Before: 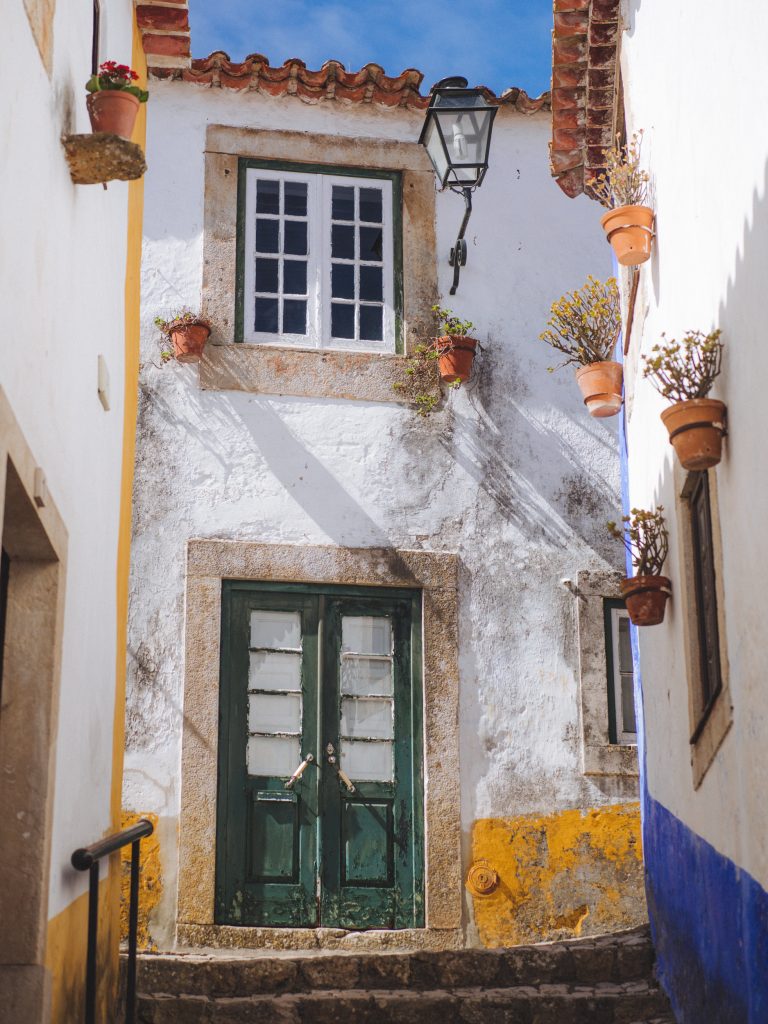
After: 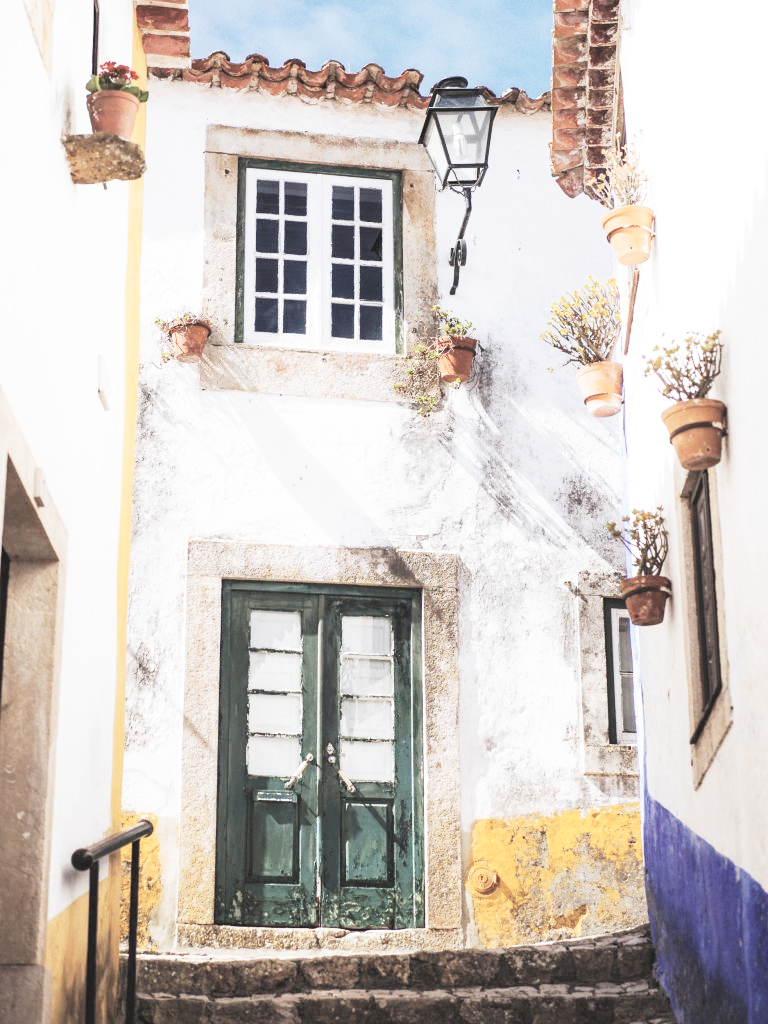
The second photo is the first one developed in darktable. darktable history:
contrast brightness saturation: brightness 0.18, saturation -0.5
base curve: curves: ch0 [(0, 0) (0.007, 0.004) (0.027, 0.03) (0.046, 0.07) (0.207, 0.54) (0.442, 0.872) (0.673, 0.972) (1, 1)], preserve colors none
